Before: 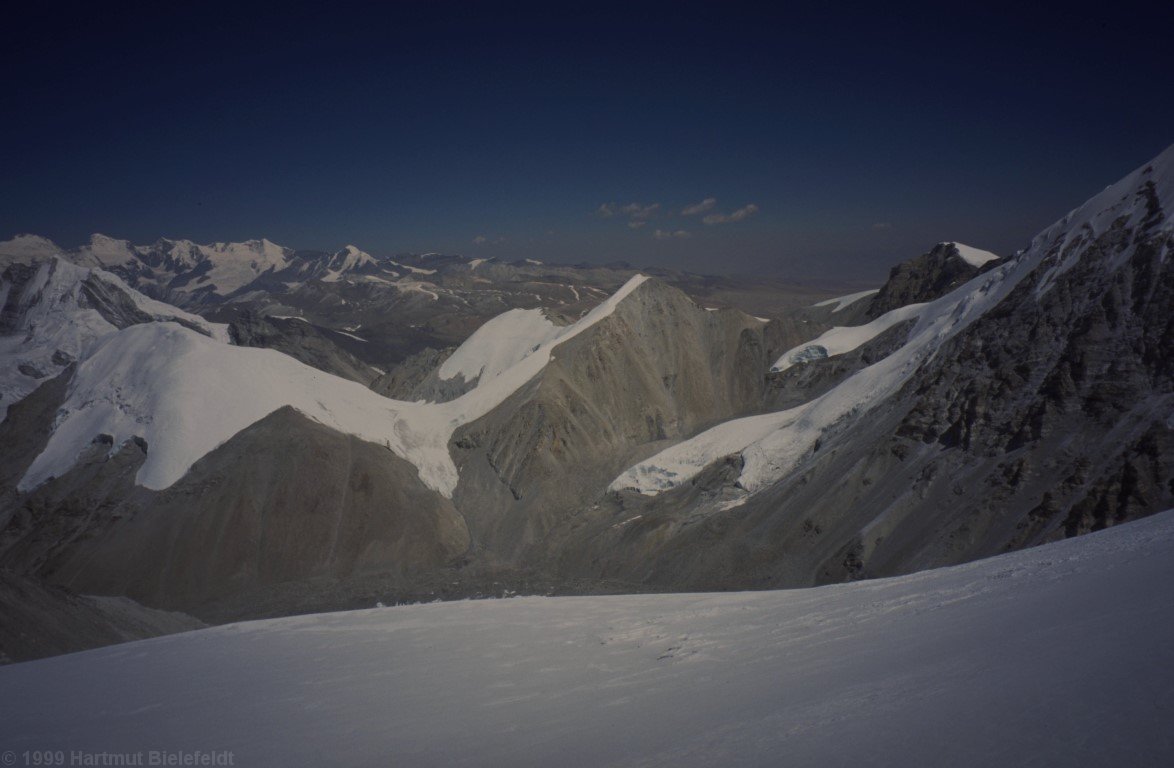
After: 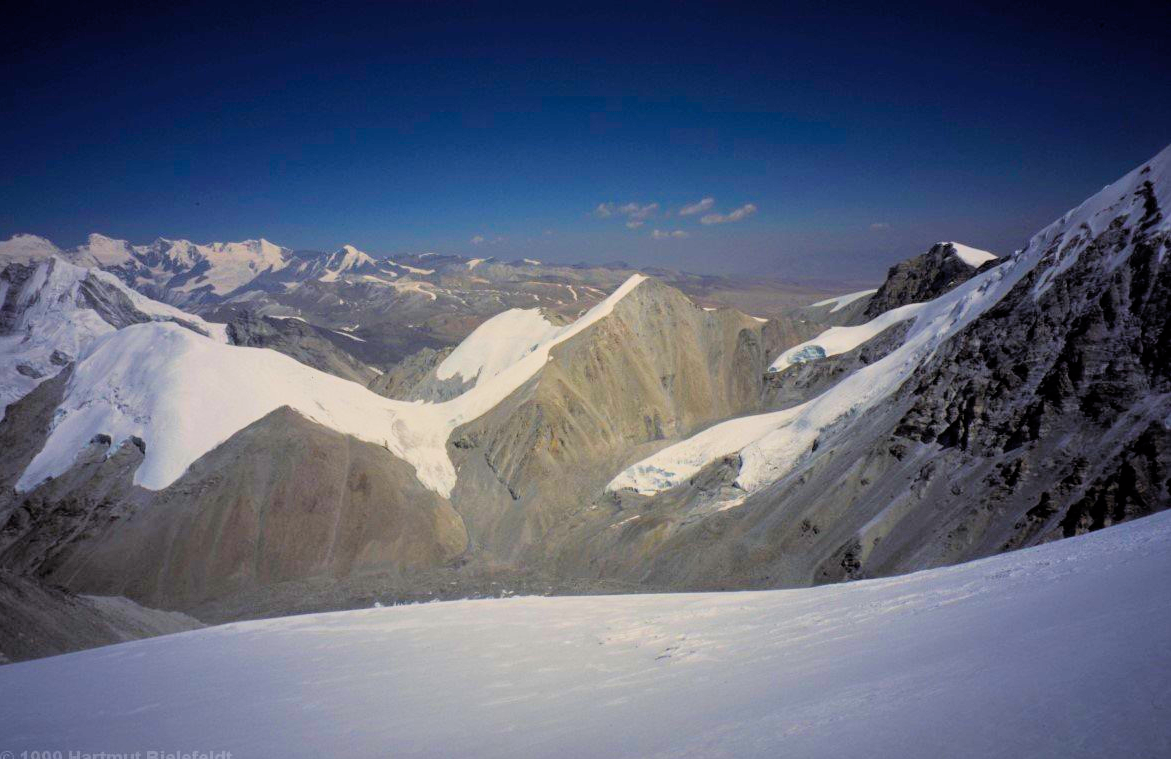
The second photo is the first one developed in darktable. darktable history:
crop: left 0.178%
filmic rgb: black relative exposure -3.35 EV, white relative exposure 3.46 EV, hardness 2.36, contrast 1.104
exposure: black level correction 0, exposure 1.465 EV, compensate highlight preservation false
color balance rgb: perceptual saturation grading › global saturation 30.406%, global vibrance 44.953%
